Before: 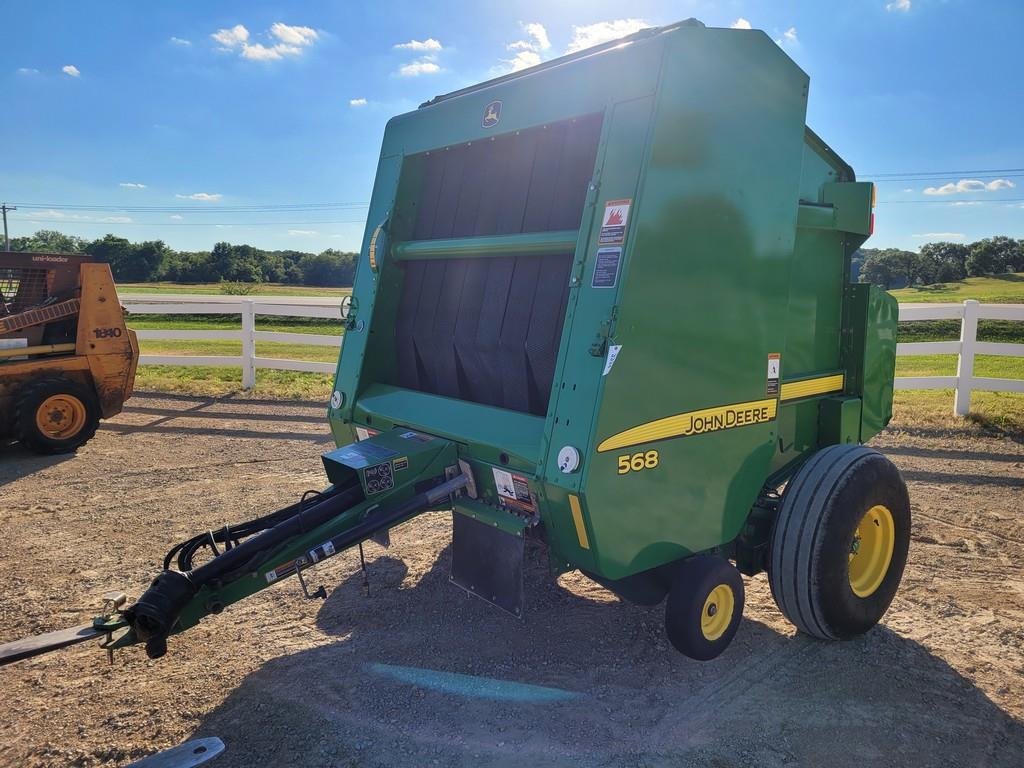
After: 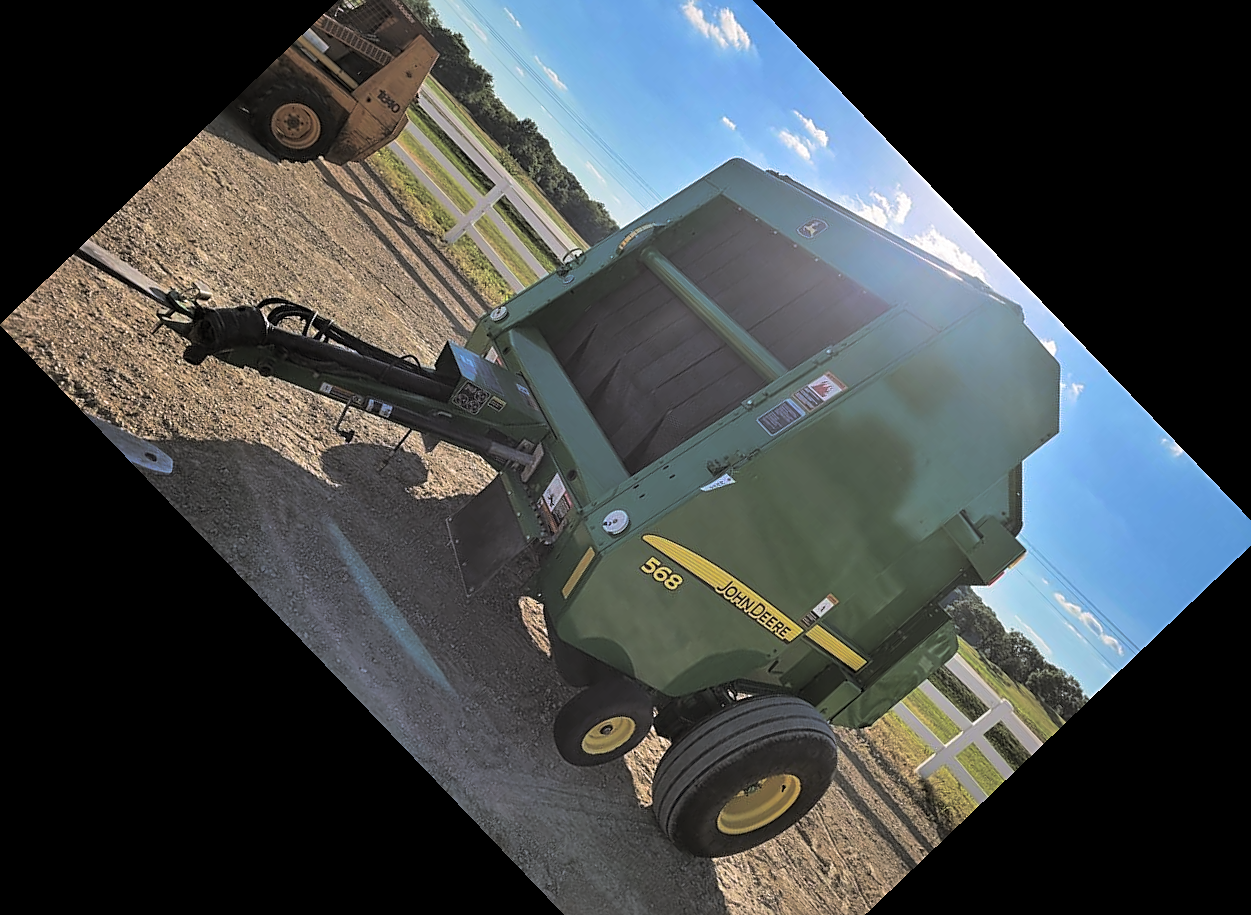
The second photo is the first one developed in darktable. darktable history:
crop and rotate: angle -46.26°, top 16.234%, right 0.912%, bottom 11.704%
split-toning: shadows › hue 46.8°, shadows › saturation 0.17, highlights › hue 316.8°, highlights › saturation 0.27, balance -51.82
sharpen: on, module defaults
